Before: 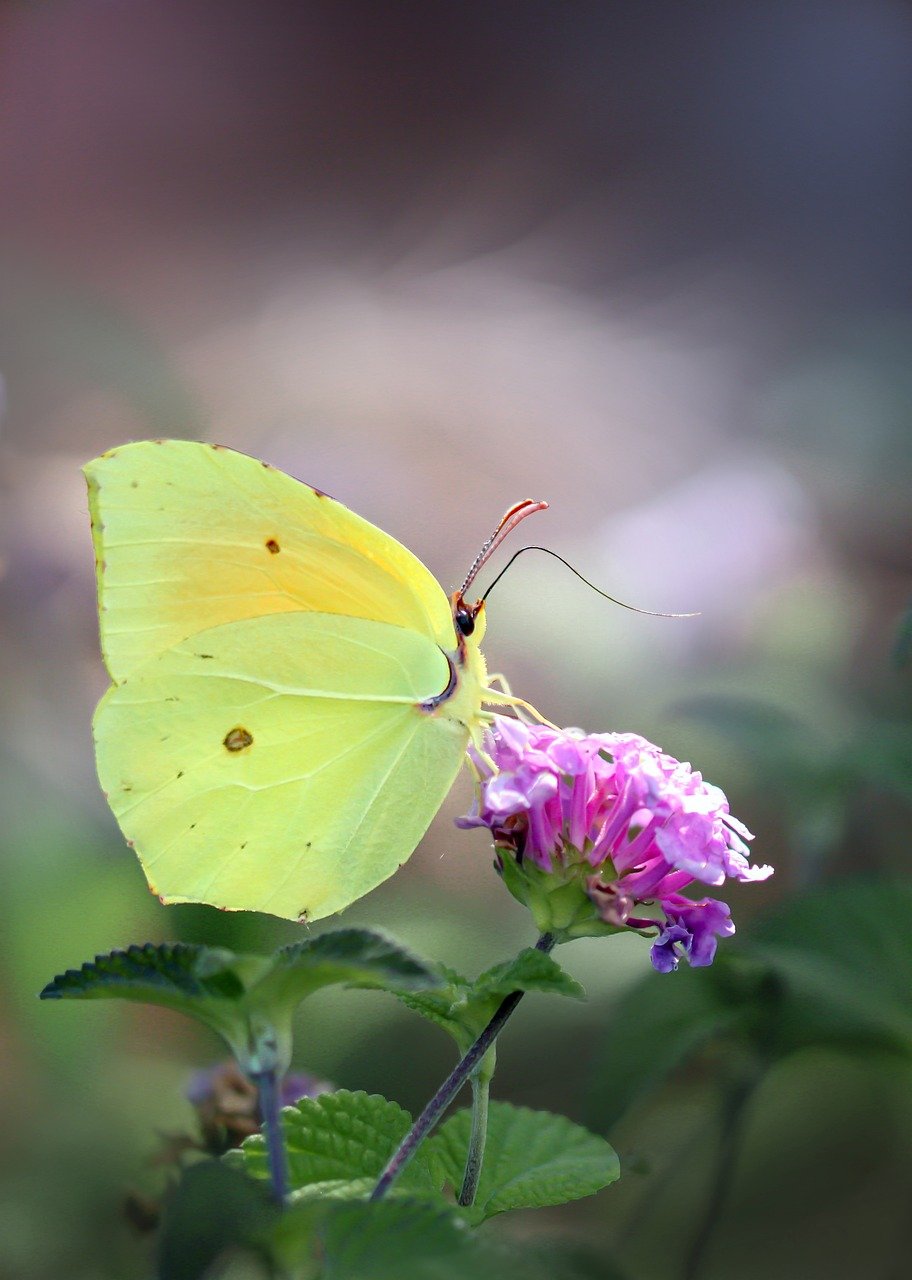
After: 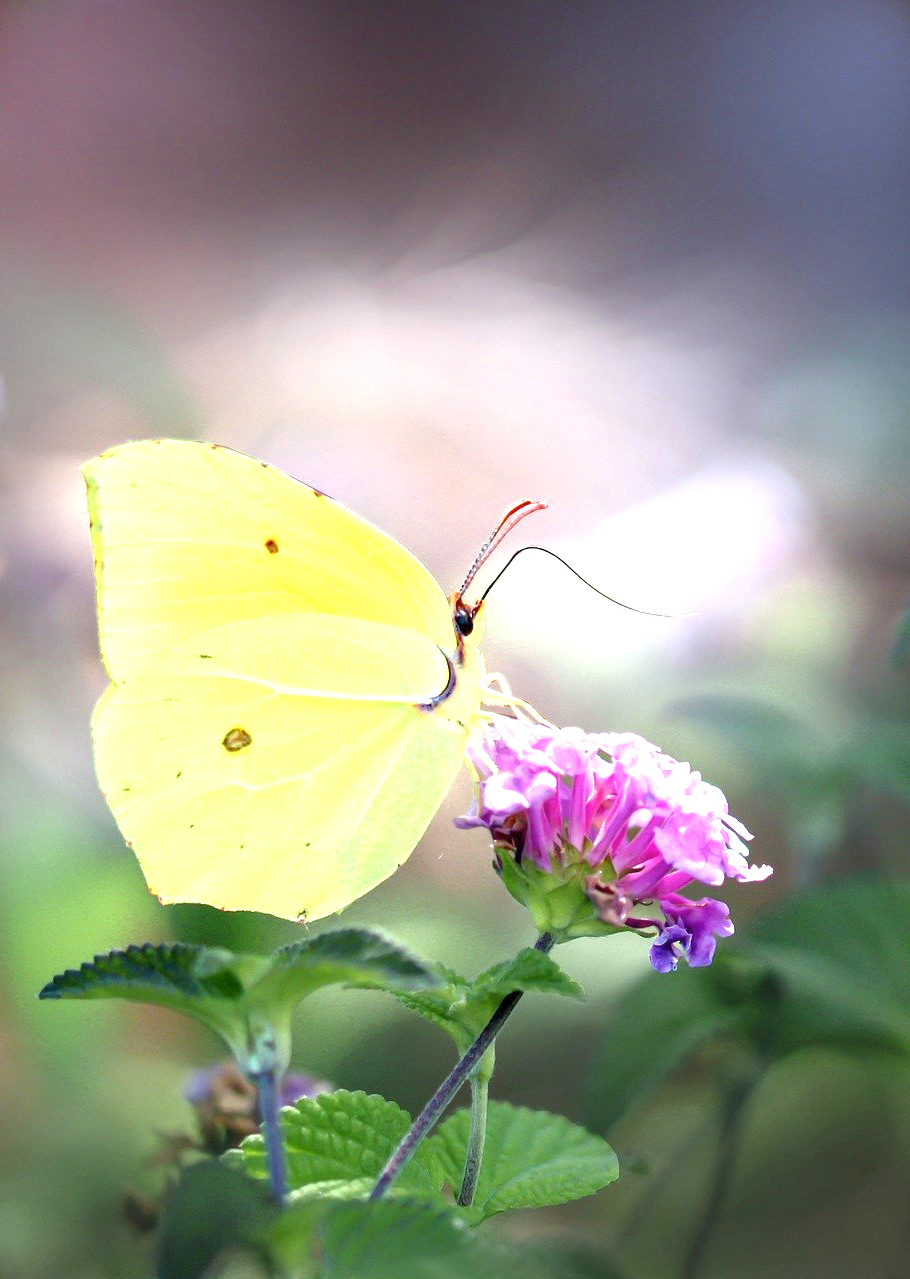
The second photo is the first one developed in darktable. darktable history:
exposure: exposure 1.066 EV, compensate highlight preservation false
color zones: curves: ch0 [(0.068, 0.464) (0.25, 0.5) (0.48, 0.508) (0.75, 0.536) (0.886, 0.476) (0.967, 0.456)]; ch1 [(0.066, 0.456) (0.25, 0.5) (0.616, 0.508) (0.746, 0.56) (0.934, 0.444)]
crop: left 0.141%
